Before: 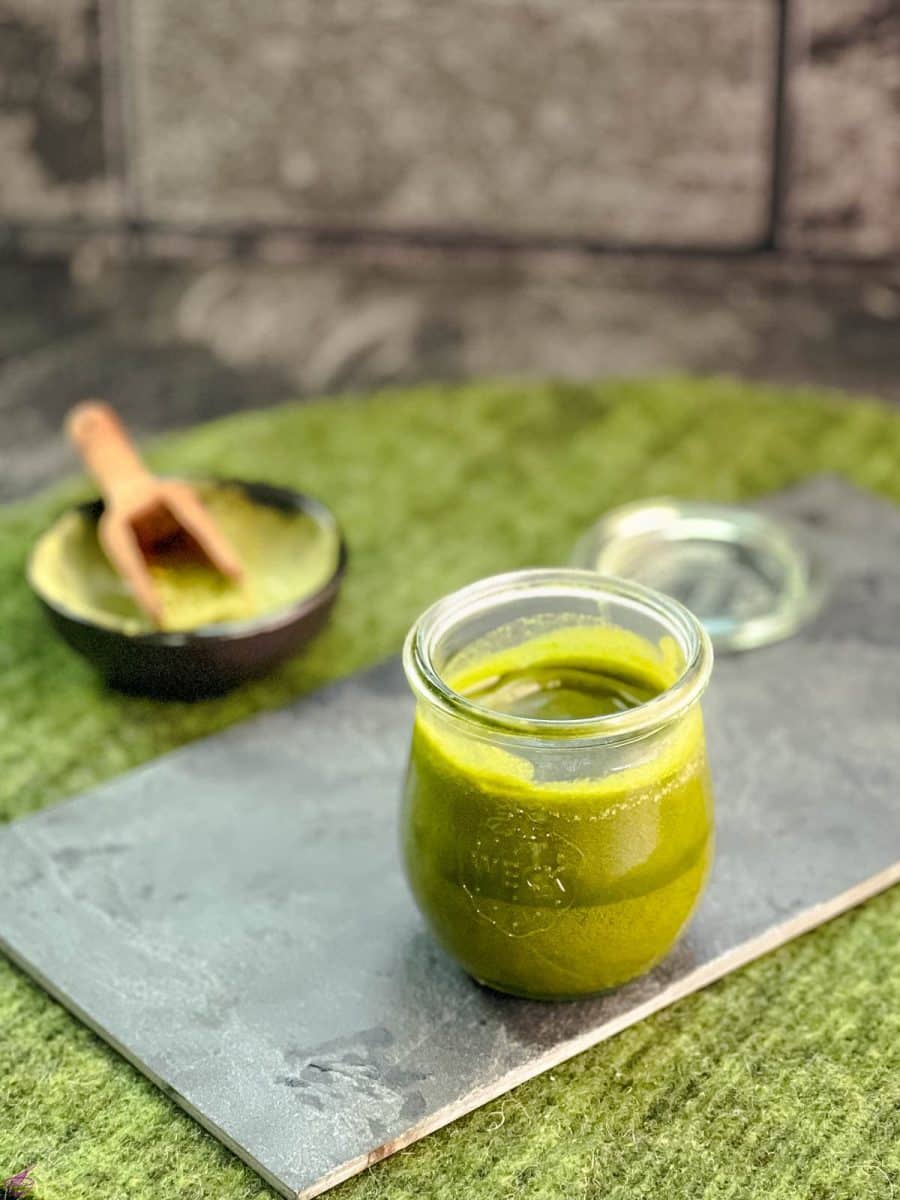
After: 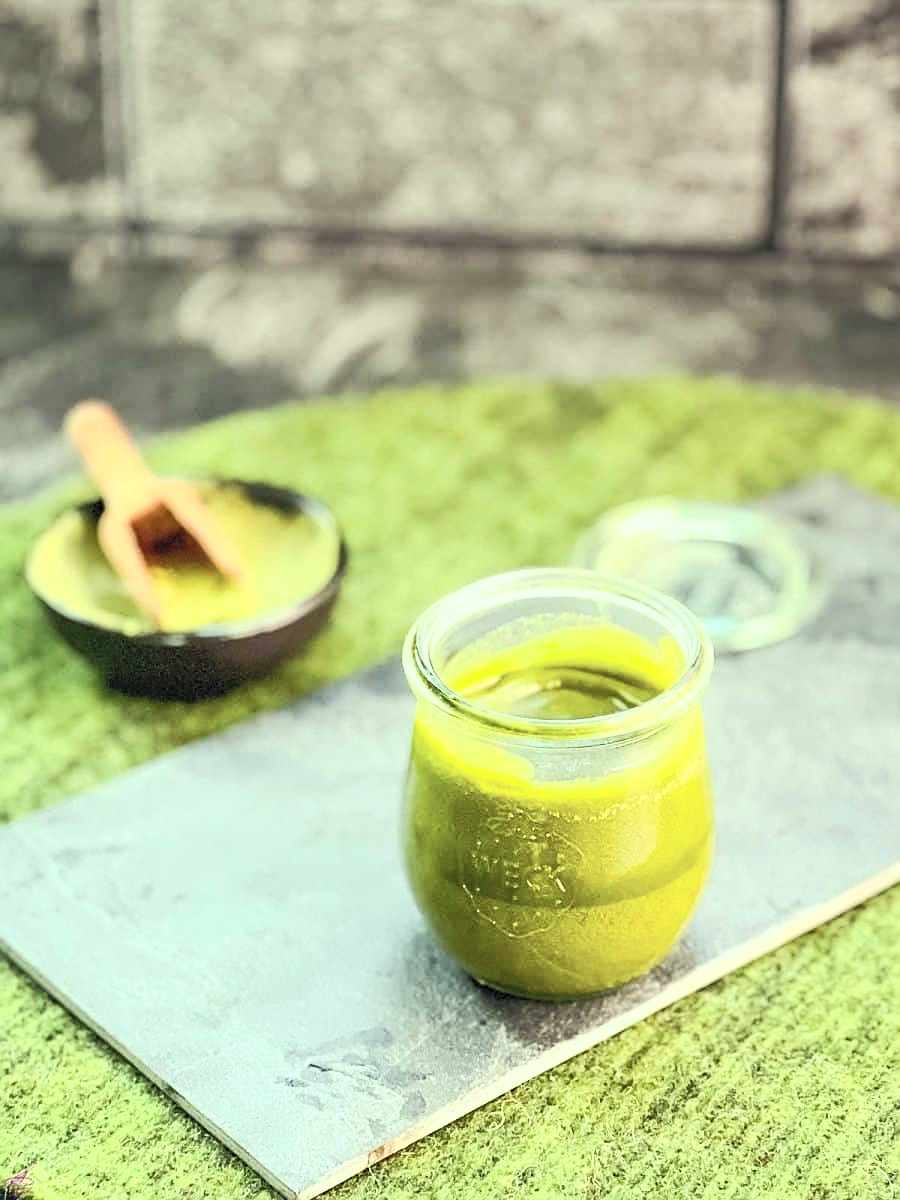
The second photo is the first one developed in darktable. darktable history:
sharpen: amount 0.493
contrast brightness saturation: contrast 0.377, brightness 0.524
color correction: highlights a* -7.85, highlights b* 3.41
